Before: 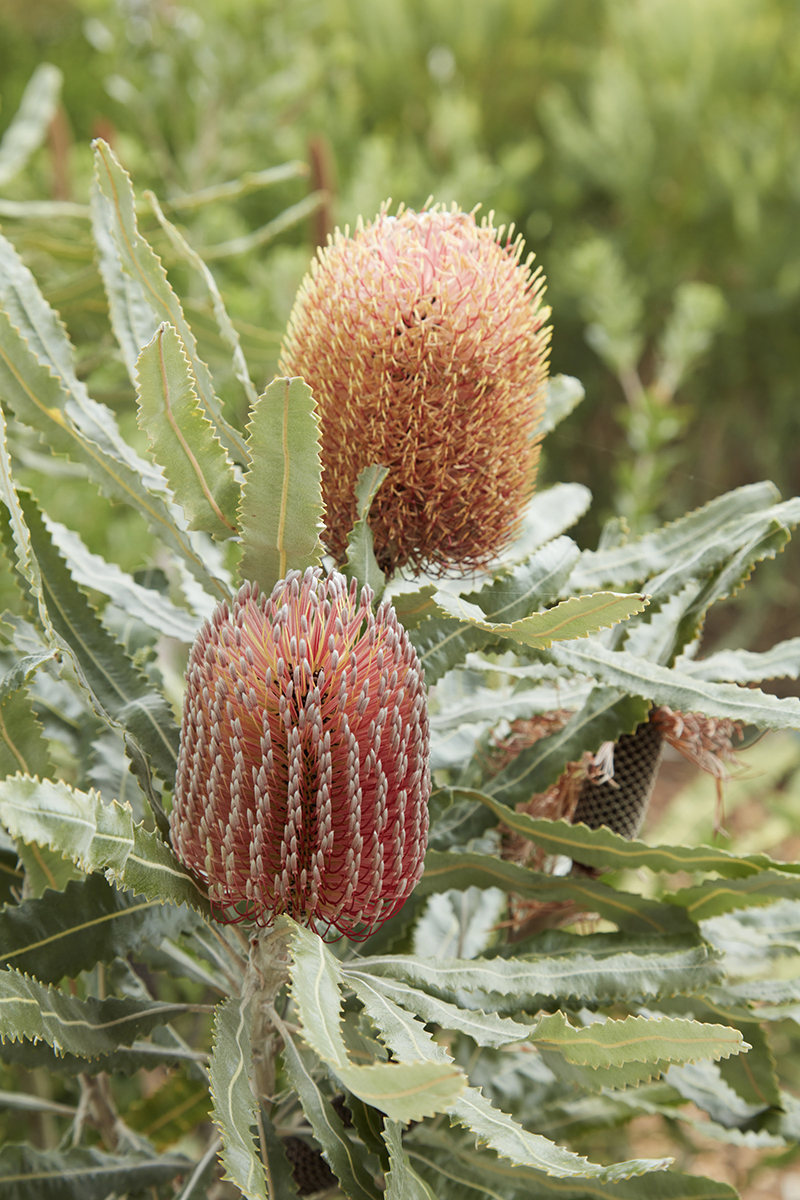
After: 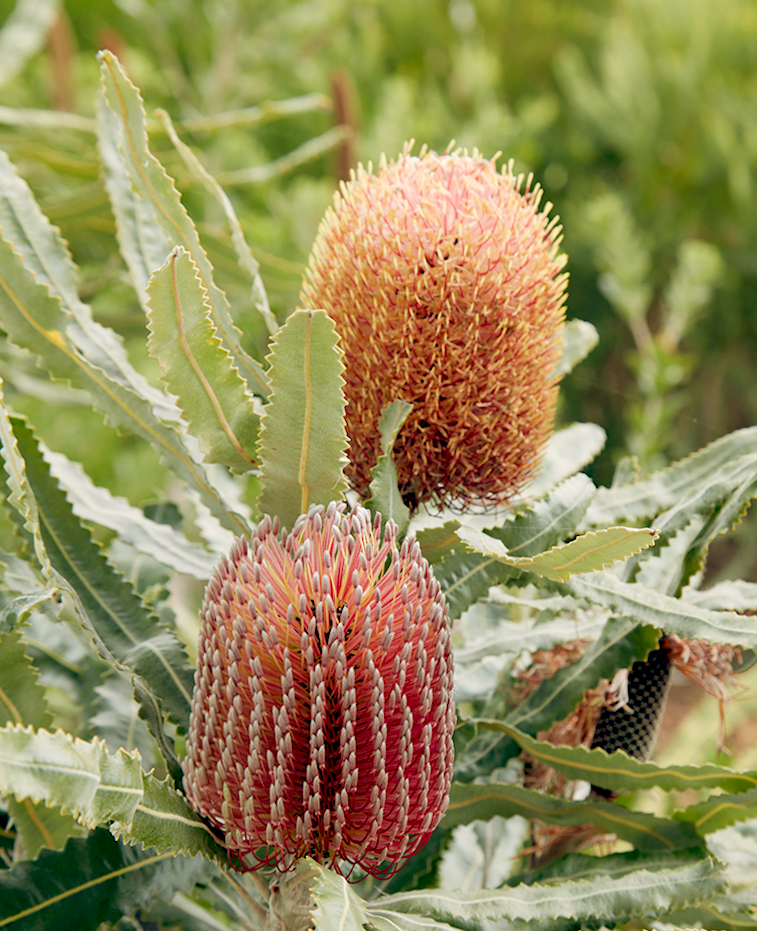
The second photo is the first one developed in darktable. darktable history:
color balance: lift [0.975, 0.993, 1, 1.015], gamma [1.1, 1, 1, 0.945], gain [1, 1.04, 1, 0.95]
white balance: emerald 1
crop and rotate: angle 0.2°, left 0.275%, right 3.127%, bottom 14.18%
rotate and perspective: rotation -0.013°, lens shift (vertical) -0.027, lens shift (horizontal) 0.178, crop left 0.016, crop right 0.989, crop top 0.082, crop bottom 0.918
